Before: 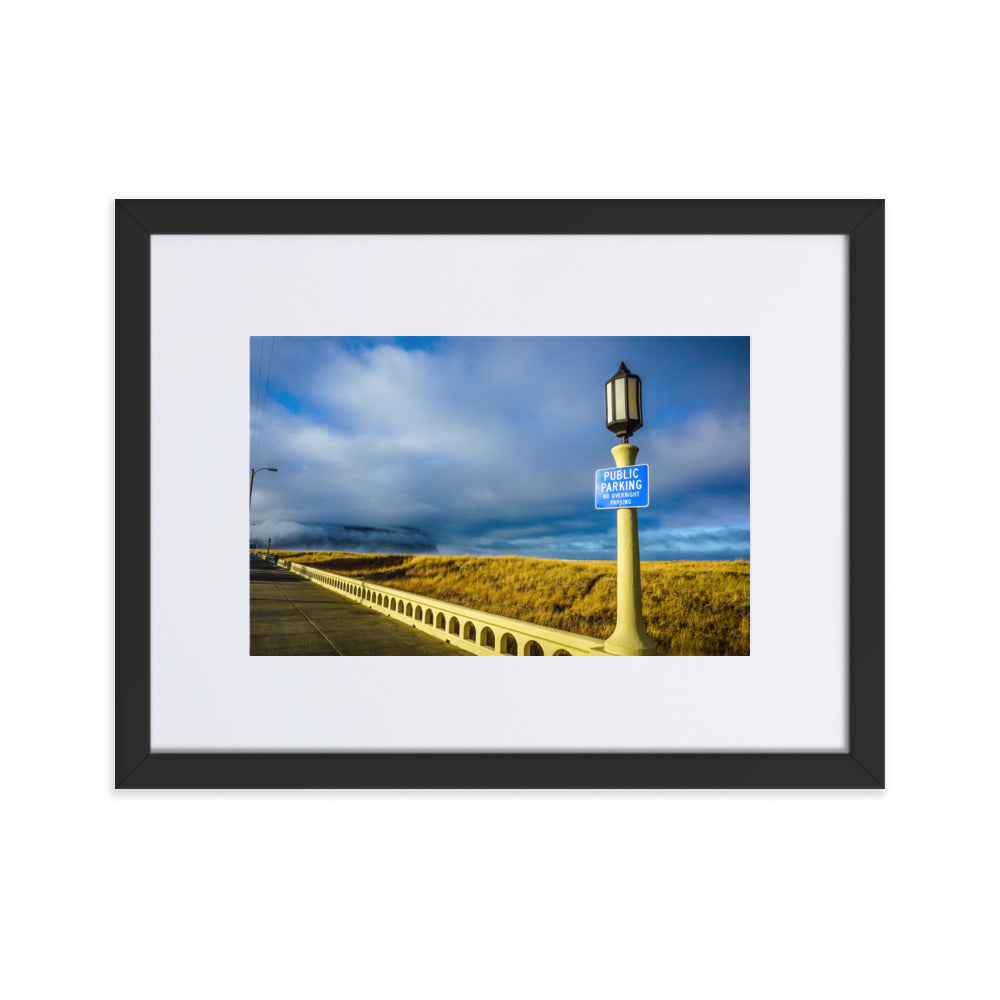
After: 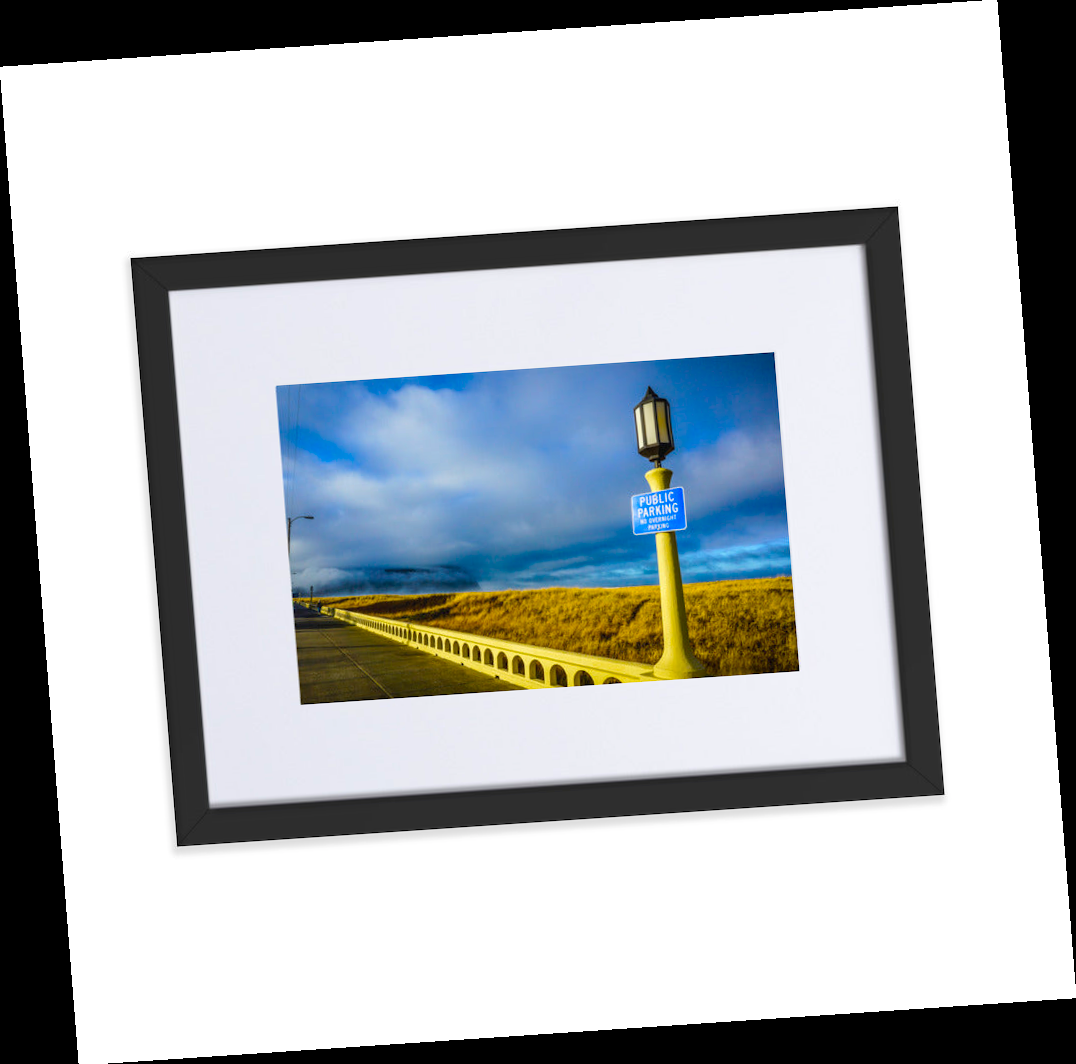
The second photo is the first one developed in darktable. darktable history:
color balance rgb: perceptual saturation grading › global saturation 25%, global vibrance 20%
rotate and perspective: rotation -4.2°, shear 0.006, automatic cropping off
white balance: emerald 1
